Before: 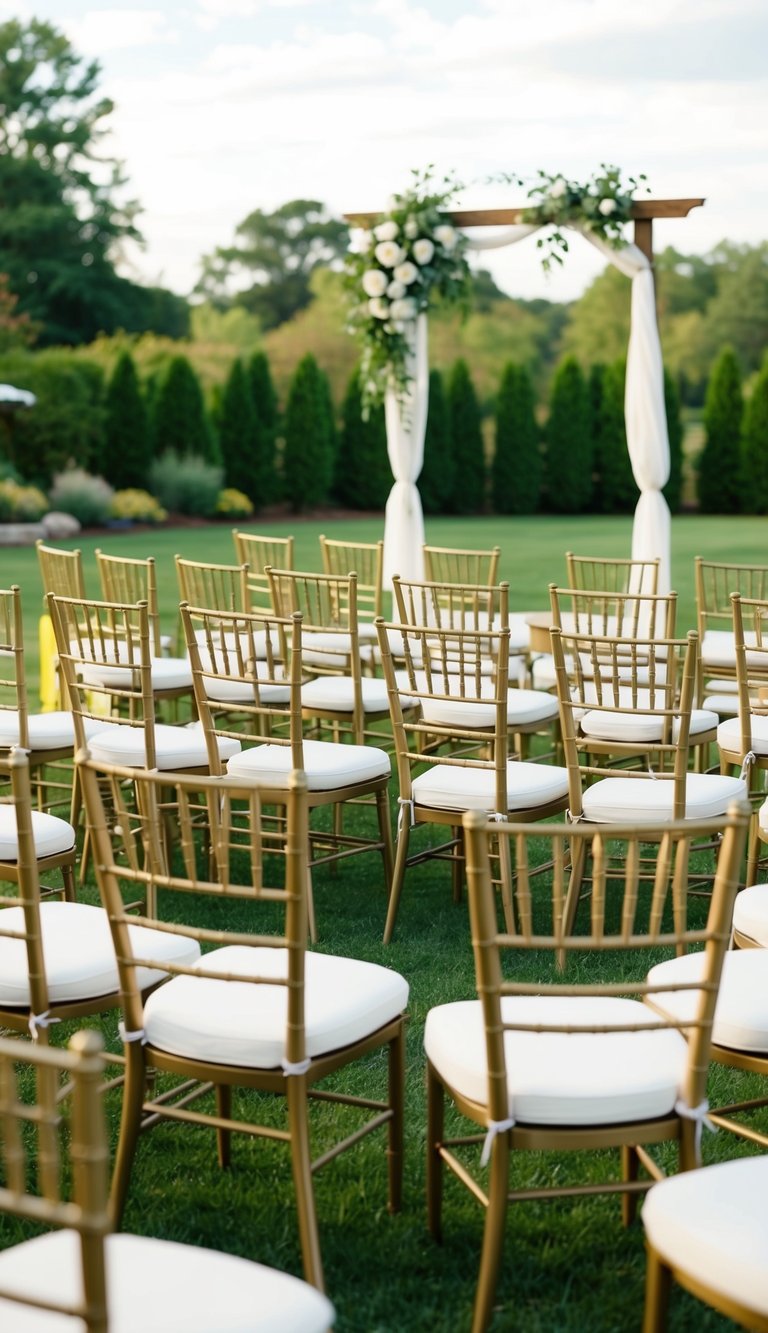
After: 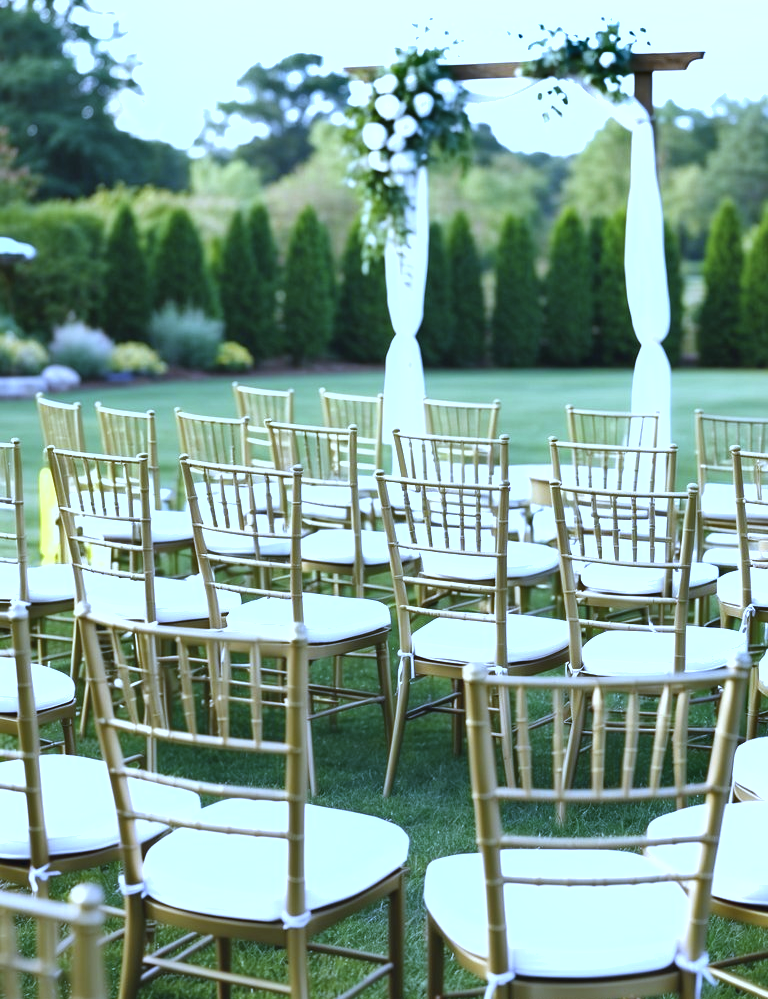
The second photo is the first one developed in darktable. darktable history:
color balance rgb: shadows lift › hue 87.51°, highlights gain › chroma 1.62%, highlights gain › hue 55.1°, global offset › chroma 0.1%, global offset › hue 253.66°, linear chroma grading › global chroma 0.5%
white balance: red 0.766, blue 1.537
crop: top 11.038%, bottom 13.962%
exposure: exposure 1 EV, compensate highlight preservation false
shadows and highlights: low approximation 0.01, soften with gaussian
color correction: saturation 0.85
color balance: lift [1.004, 1.002, 1.002, 0.998], gamma [1, 1.007, 1.002, 0.993], gain [1, 0.977, 1.013, 1.023], contrast -3.64%
